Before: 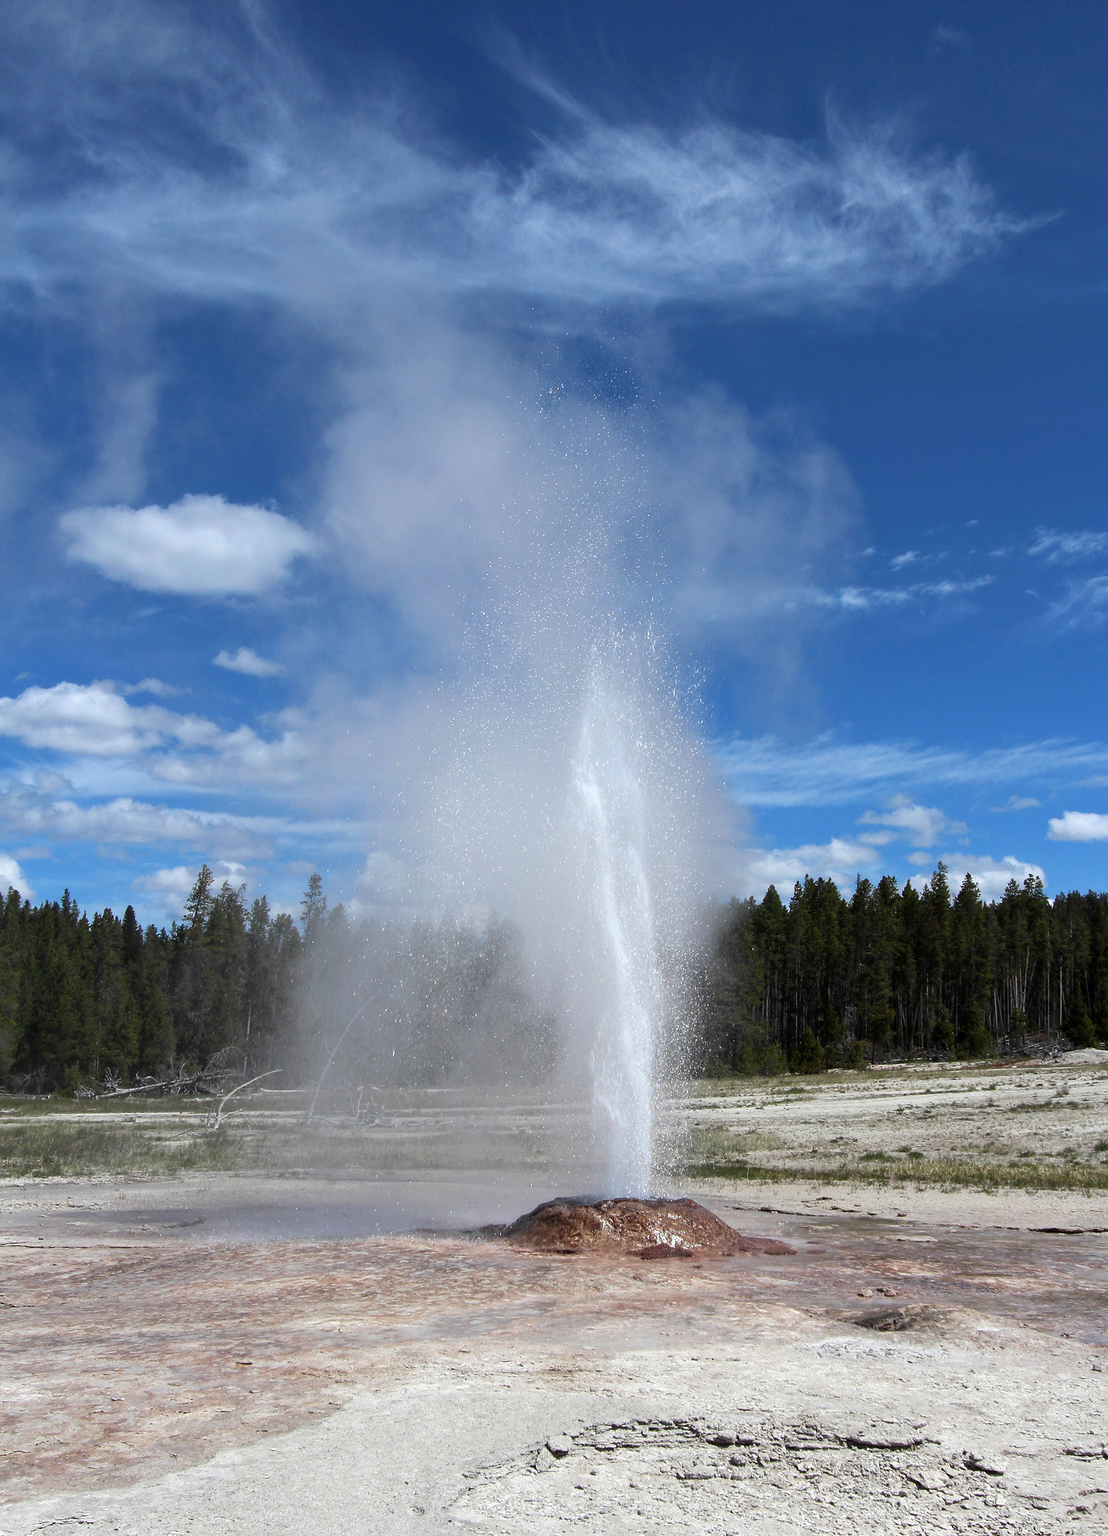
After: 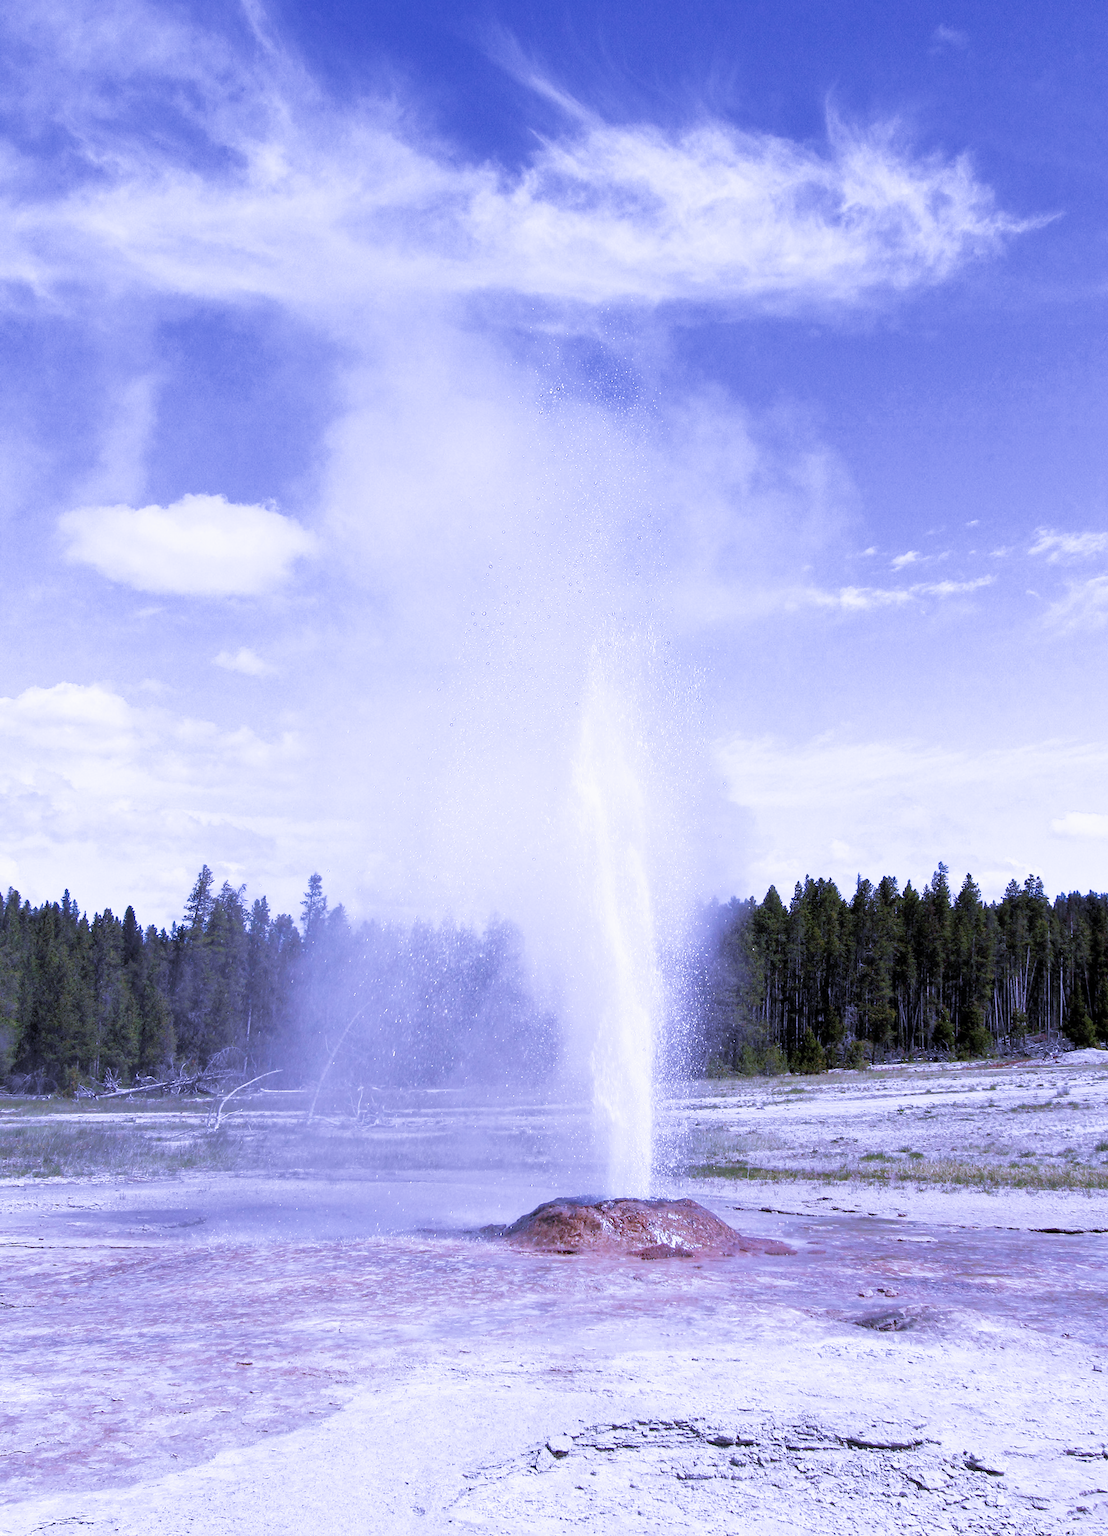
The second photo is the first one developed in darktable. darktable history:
exposure: black level correction 0, exposure 1 EV, compensate exposure bias true, compensate highlight preservation false
filmic rgb: black relative exposure -8.79 EV, white relative exposure 4.98 EV, threshold 3 EV, target black luminance 0%, hardness 3.77, latitude 66.33%, contrast 0.822, shadows ↔ highlights balance 20%, color science v5 (2021), contrast in shadows safe, contrast in highlights safe, enable highlight reconstruction true
white balance: red 0.98, blue 1.61
